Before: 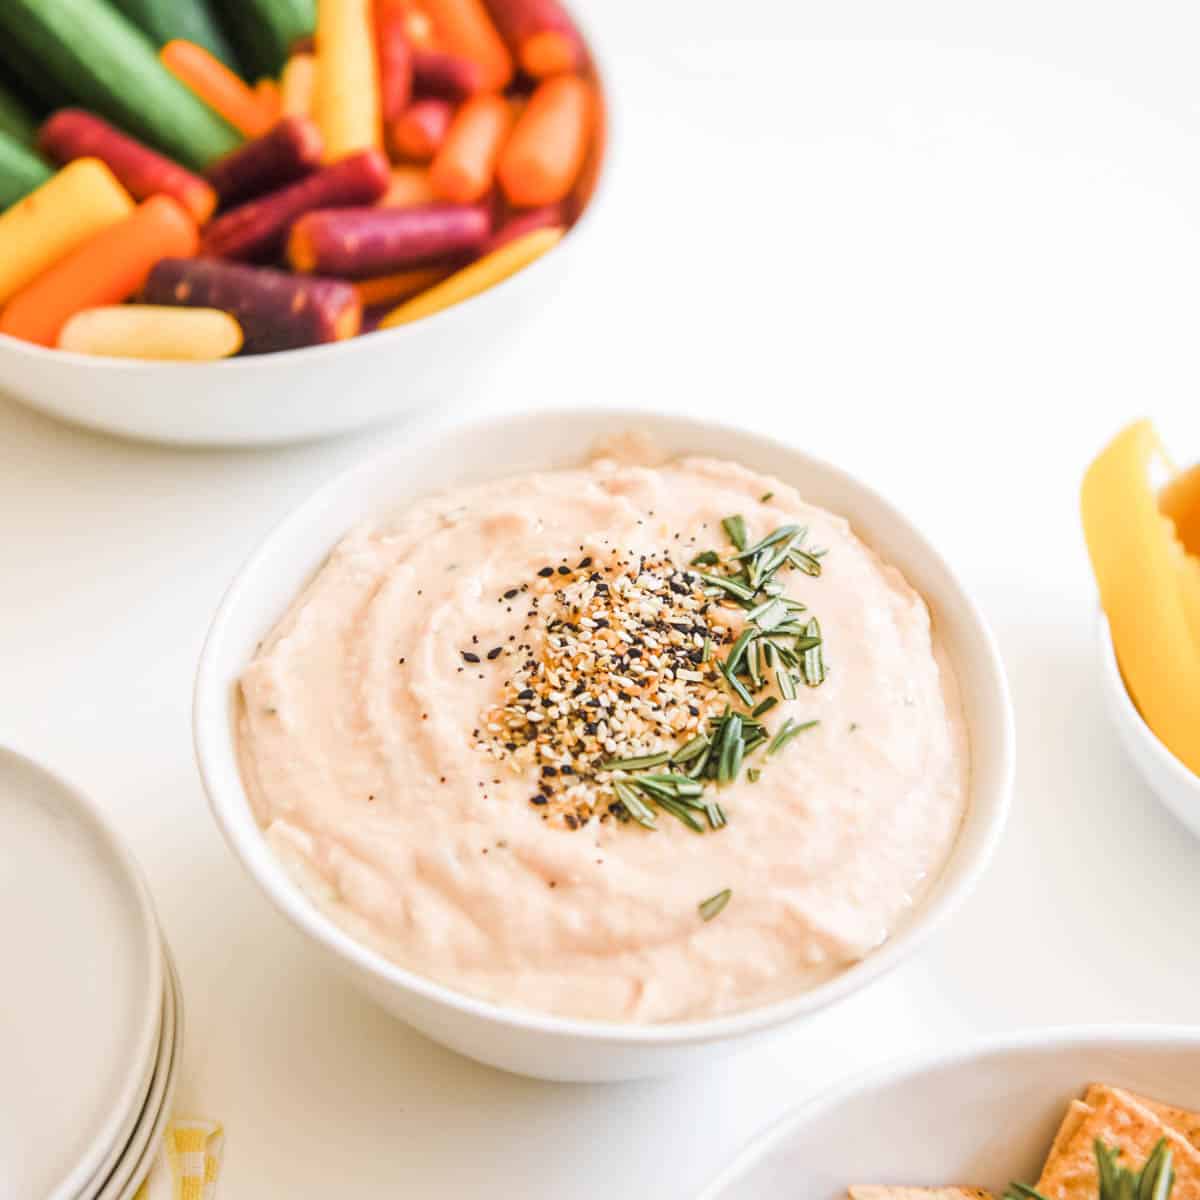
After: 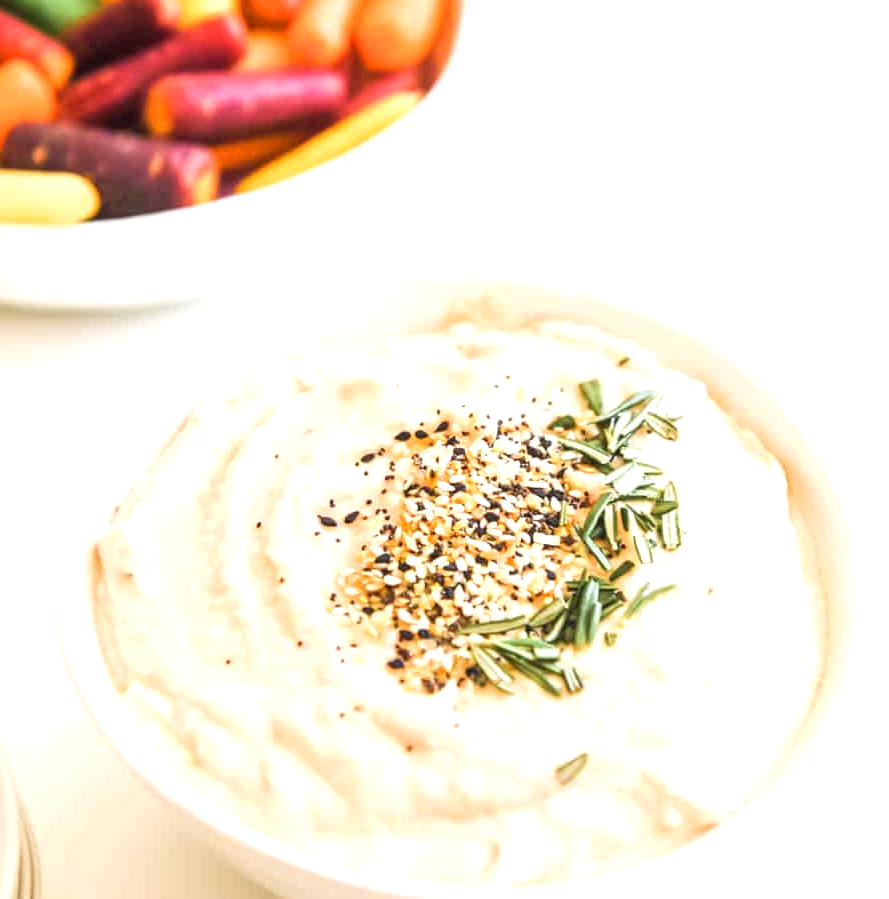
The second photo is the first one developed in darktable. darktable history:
crop and rotate: left 11.951%, top 11.337%, right 13.94%, bottom 13.722%
exposure: exposure 0.609 EV, compensate highlight preservation false
